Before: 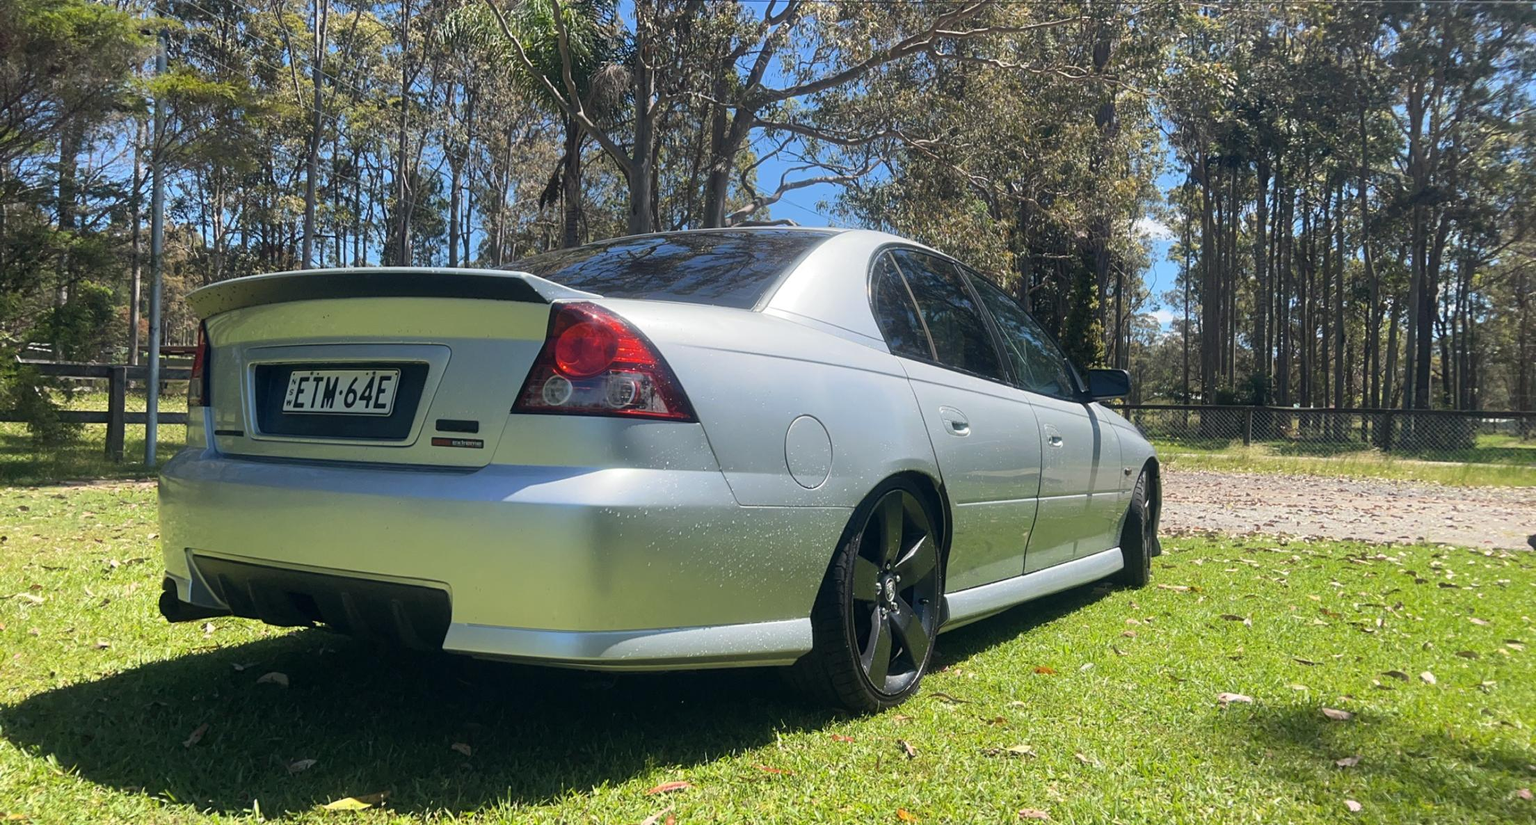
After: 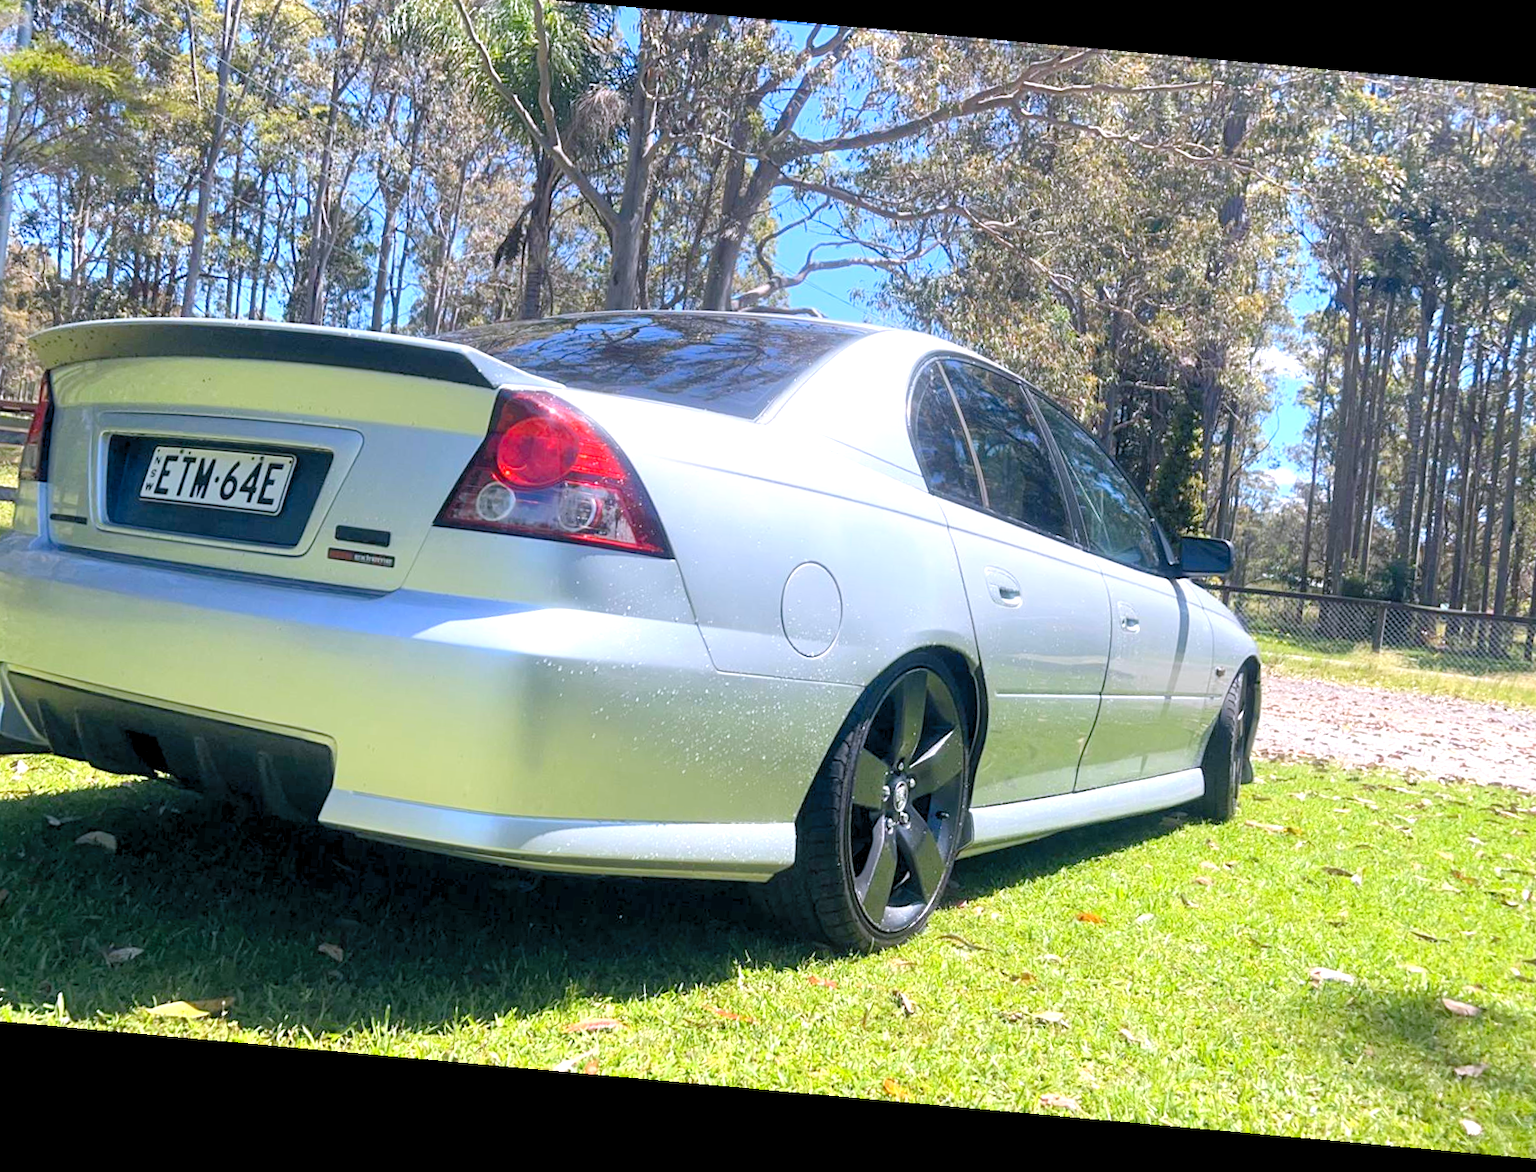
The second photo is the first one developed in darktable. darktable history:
rotate and perspective: rotation 5.12°, automatic cropping off
white balance: red 1.004, blue 1.096
levels: levels [0.036, 0.364, 0.827]
crop and rotate: left 13.15%, top 5.251%, right 12.609%
